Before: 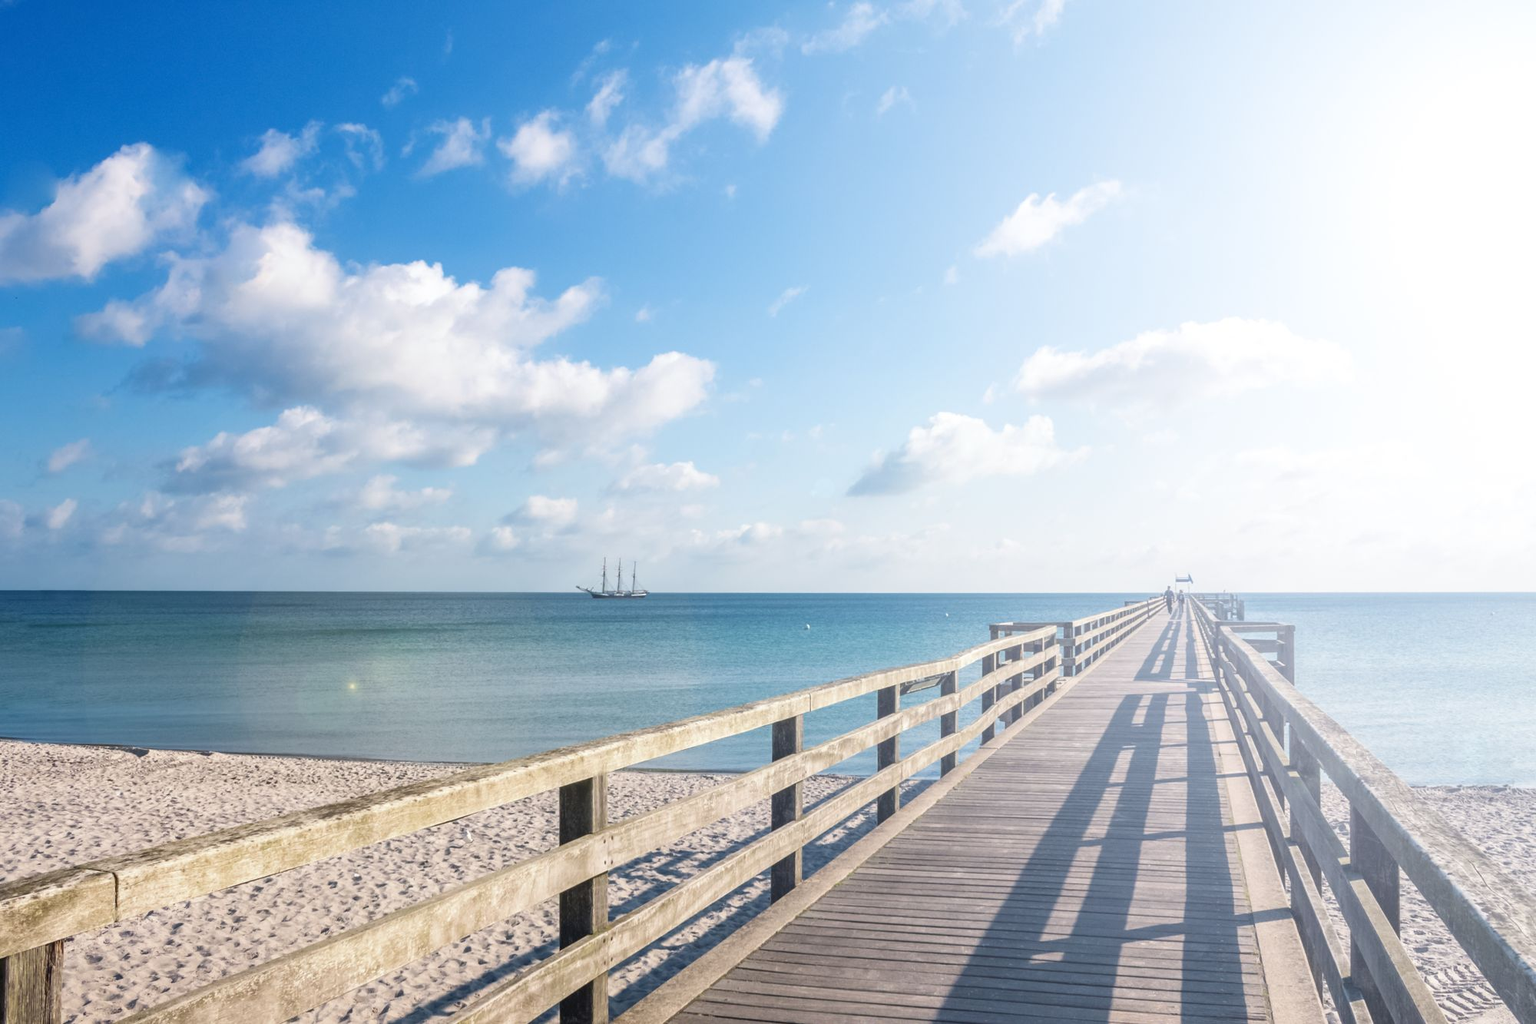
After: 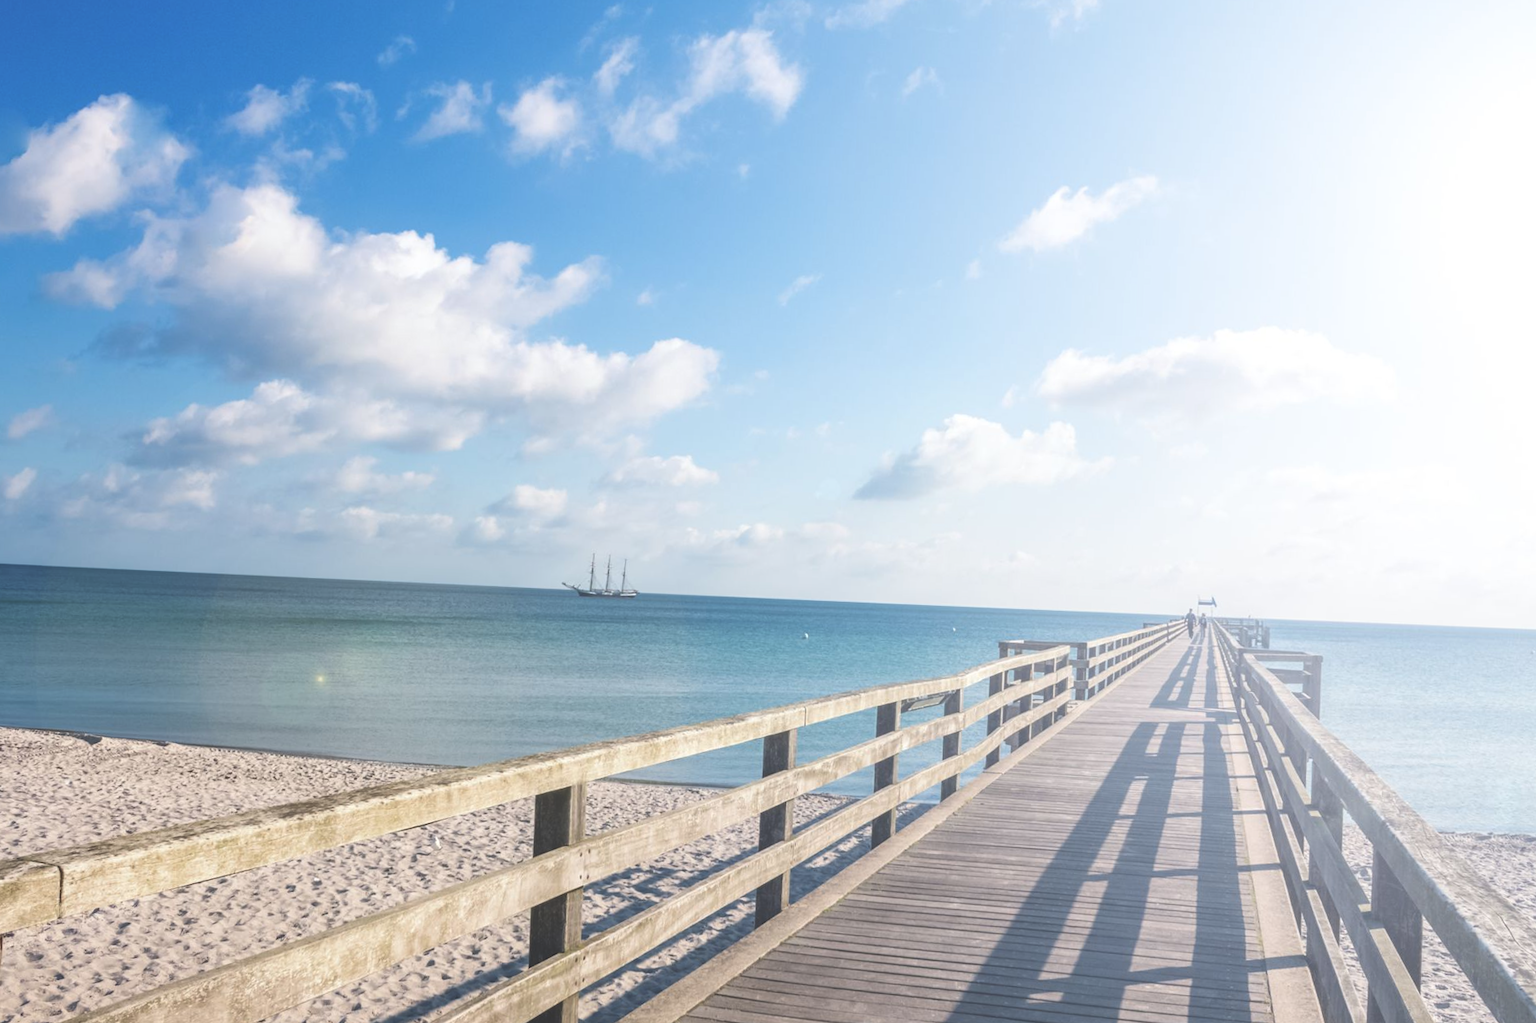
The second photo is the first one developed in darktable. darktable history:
exposure: black level correction -0.028, compensate highlight preservation false
crop and rotate: angle -2.38°
